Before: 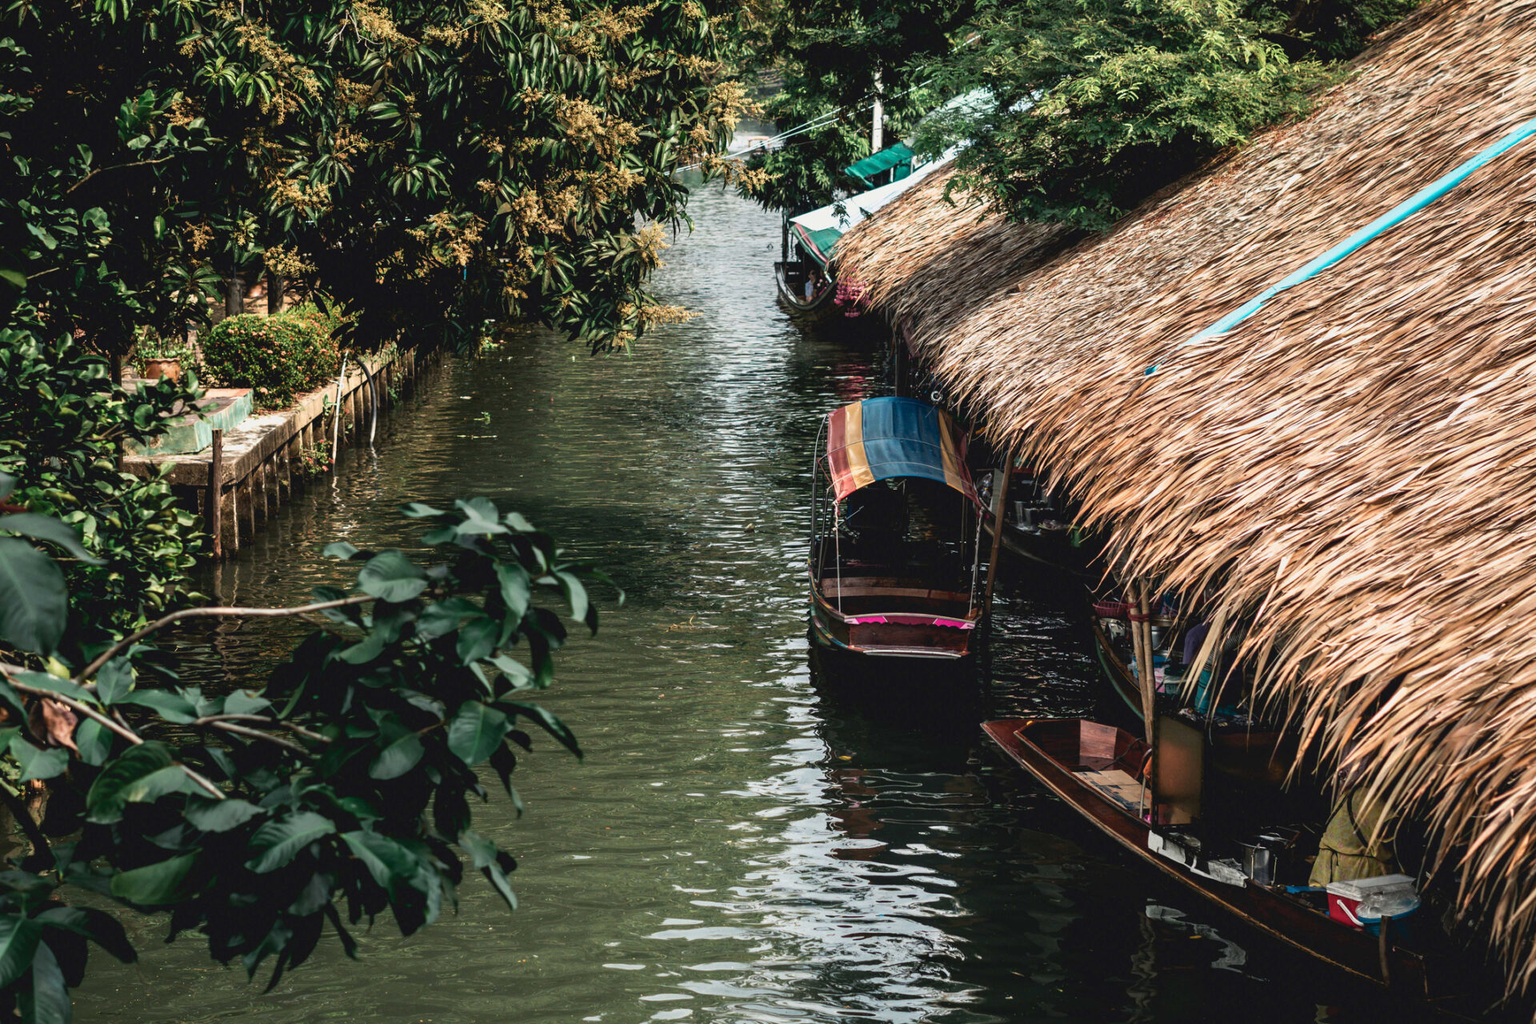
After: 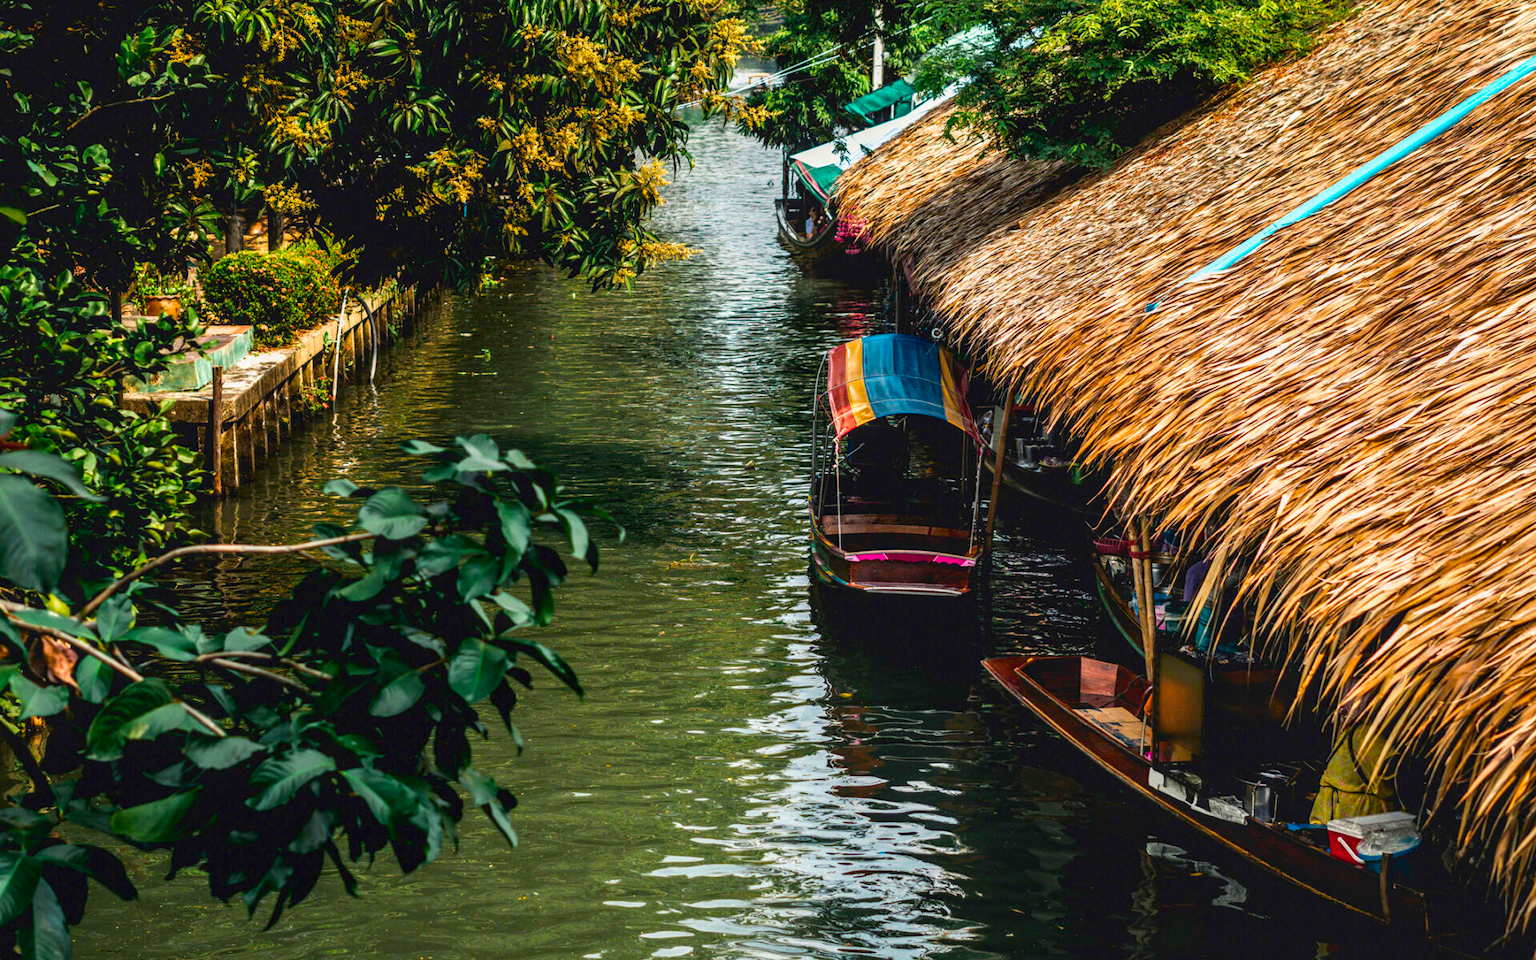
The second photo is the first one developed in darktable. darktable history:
local contrast: detail 130%
crop and rotate: top 6.239%
color balance rgb: linear chroma grading › global chroma 42.546%, perceptual saturation grading › global saturation 30.209%
